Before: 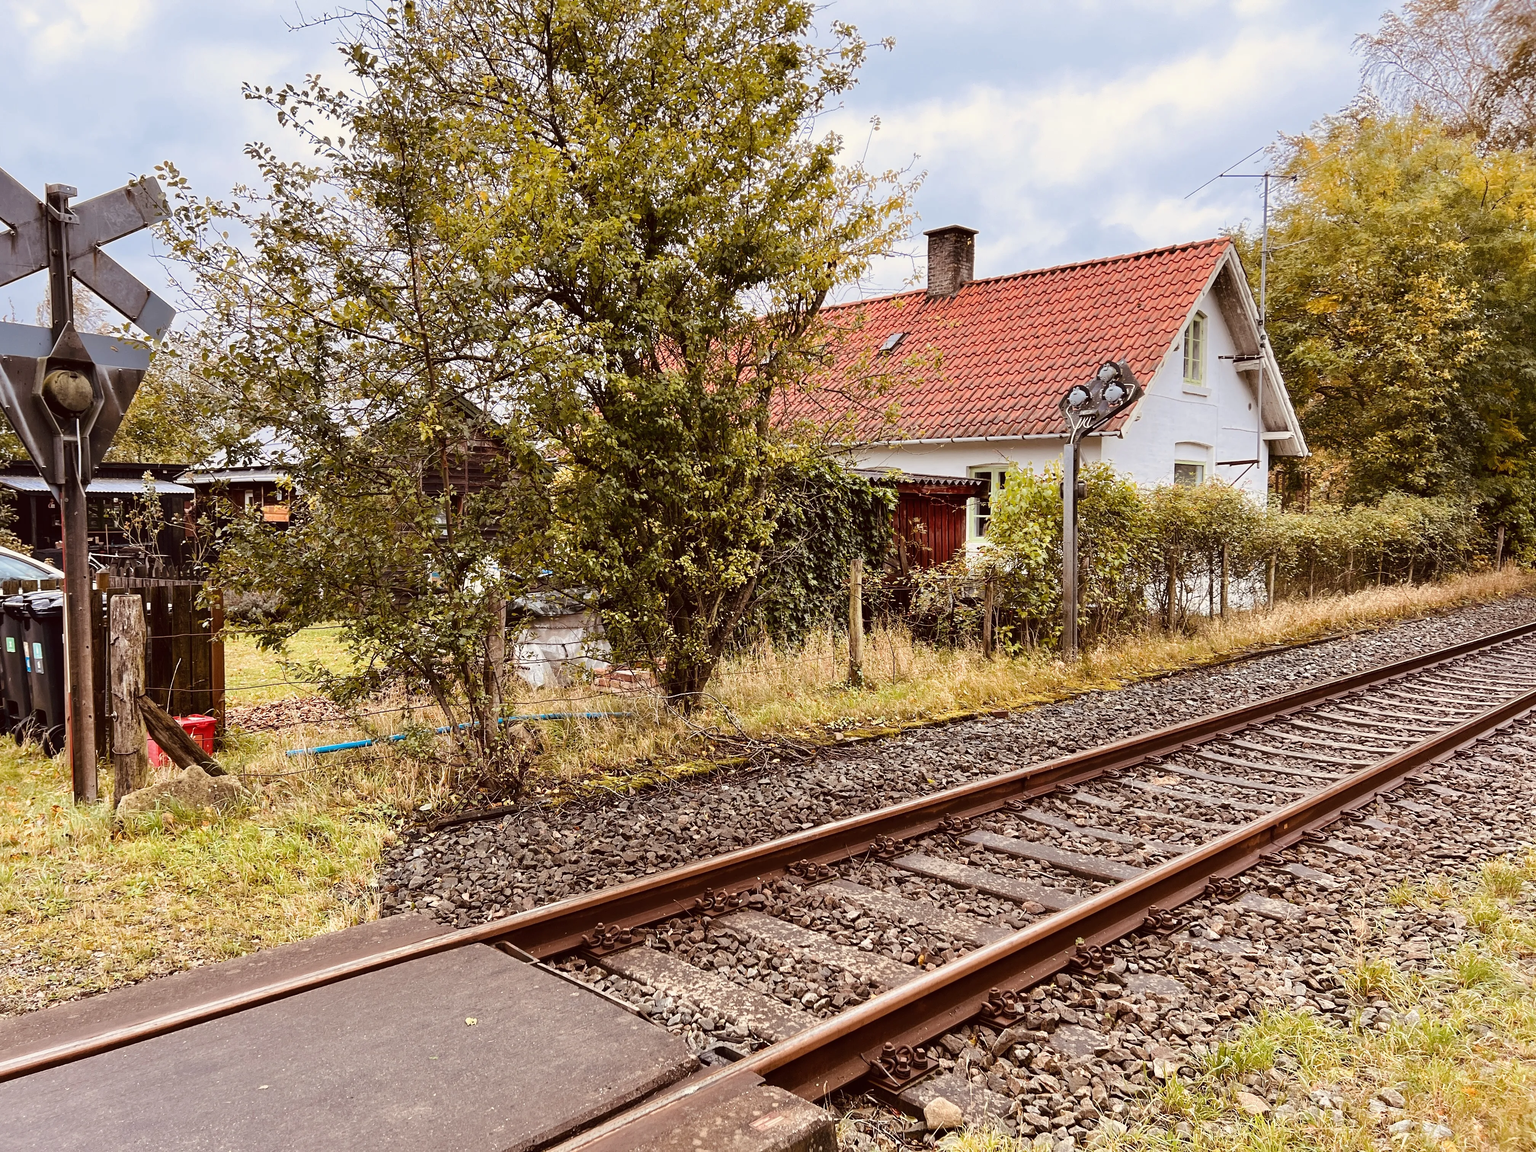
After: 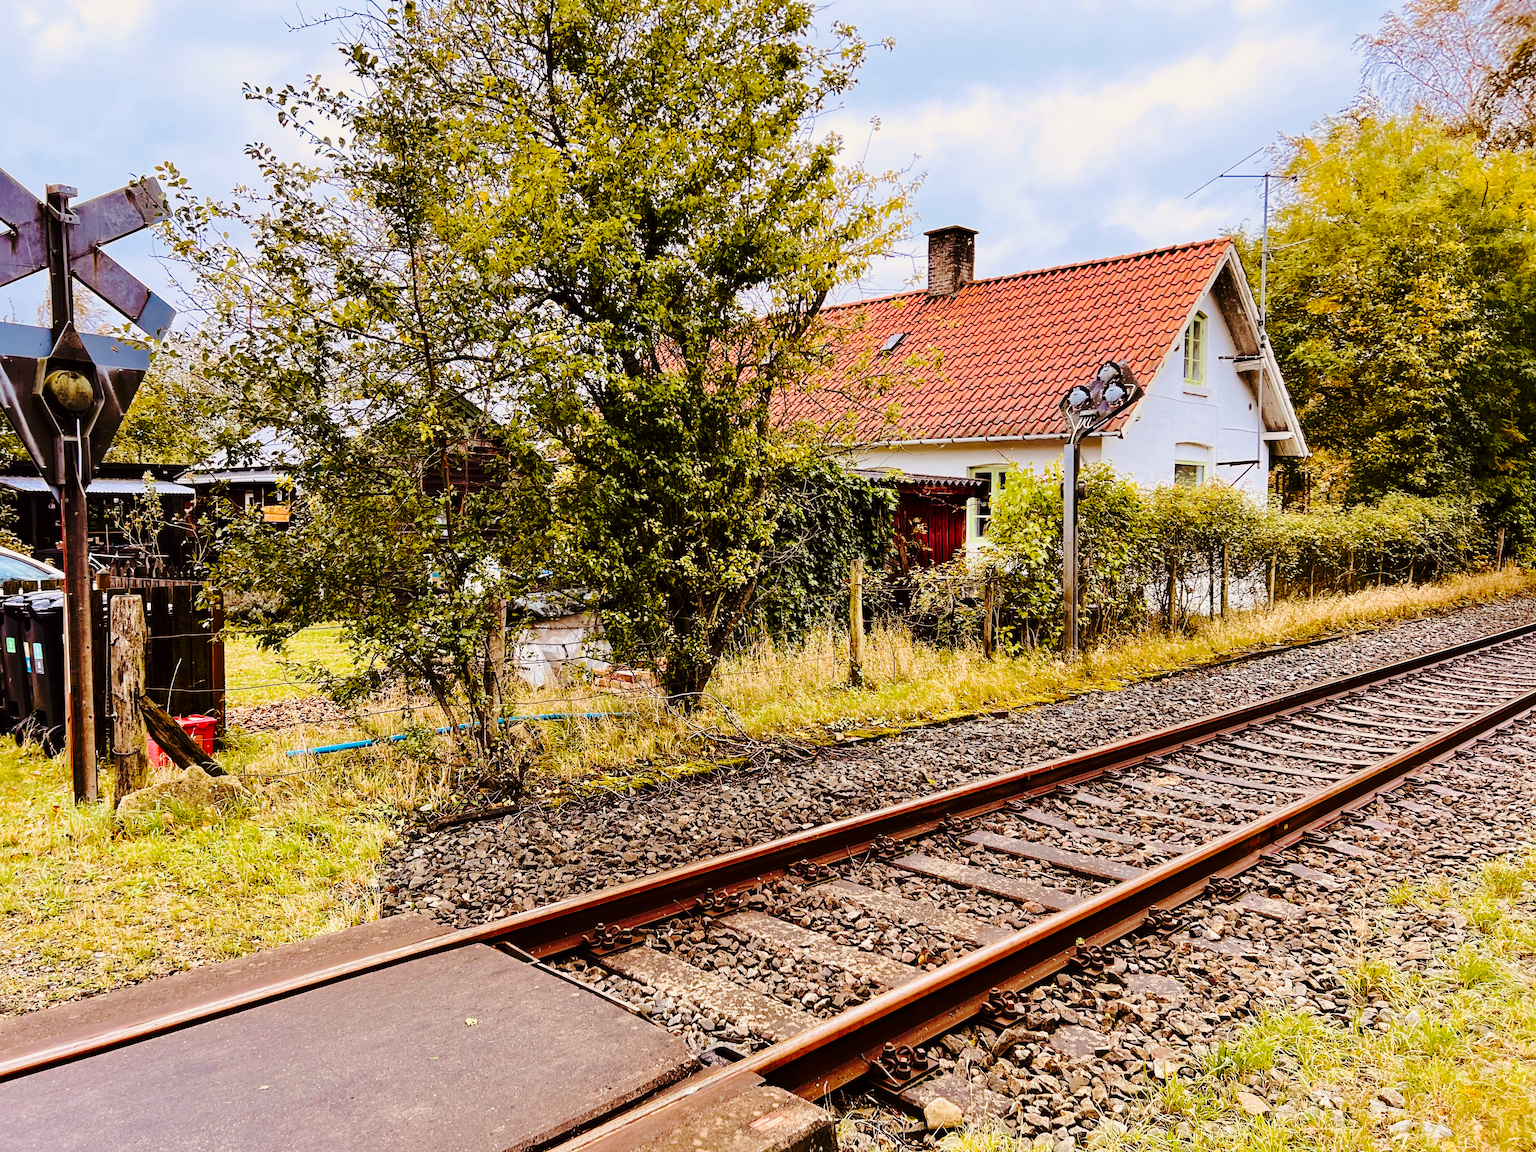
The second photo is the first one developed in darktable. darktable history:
haze removal: compatibility mode true, adaptive false
color balance rgb: power › luminance -7.563%, power › chroma 1.092%, power › hue 216.87°, highlights gain › chroma 0.168%, highlights gain › hue 332.83°, perceptual saturation grading › global saturation 19.825%, global vibrance 24.177%
tone curve: curves: ch0 [(0, 0) (0.094, 0.039) (0.243, 0.155) (0.411, 0.482) (0.479, 0.583) (0.654, 0.742) (0.793, 0.851) (0.994, 0.974)]; ch1 [(0, 0) (0.161, 0.092) (0.35, 0.33) (0.392, 0.392) (0.456, 0.456) (0.505, 0.502) (0.537, 0.518) (0.553, 0.53) (0.573, 0.569) (0.718, 0.718) (1, 1)]; ch2 [(0, 0) (0.346, 0.362) (0.411, 0.412) (0.502, 0.502) (0.531, 0.521) (0.576, 0.553) (0.615, 0.621) (1, 1)], preserve colors none
velvia: strength 44.63%
